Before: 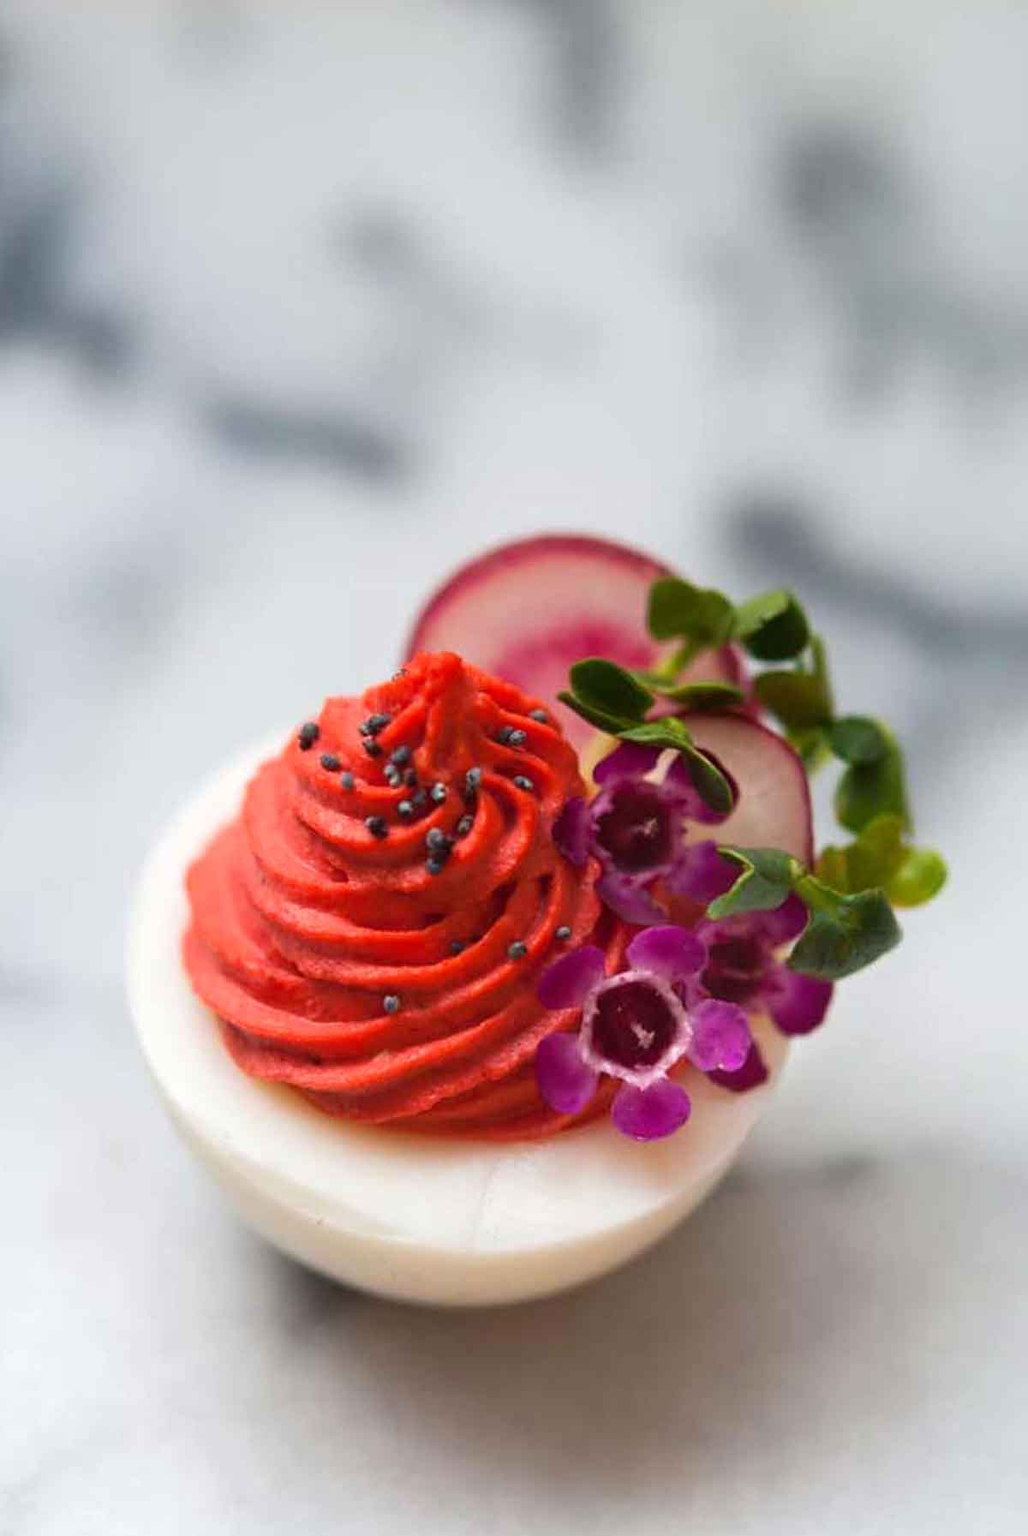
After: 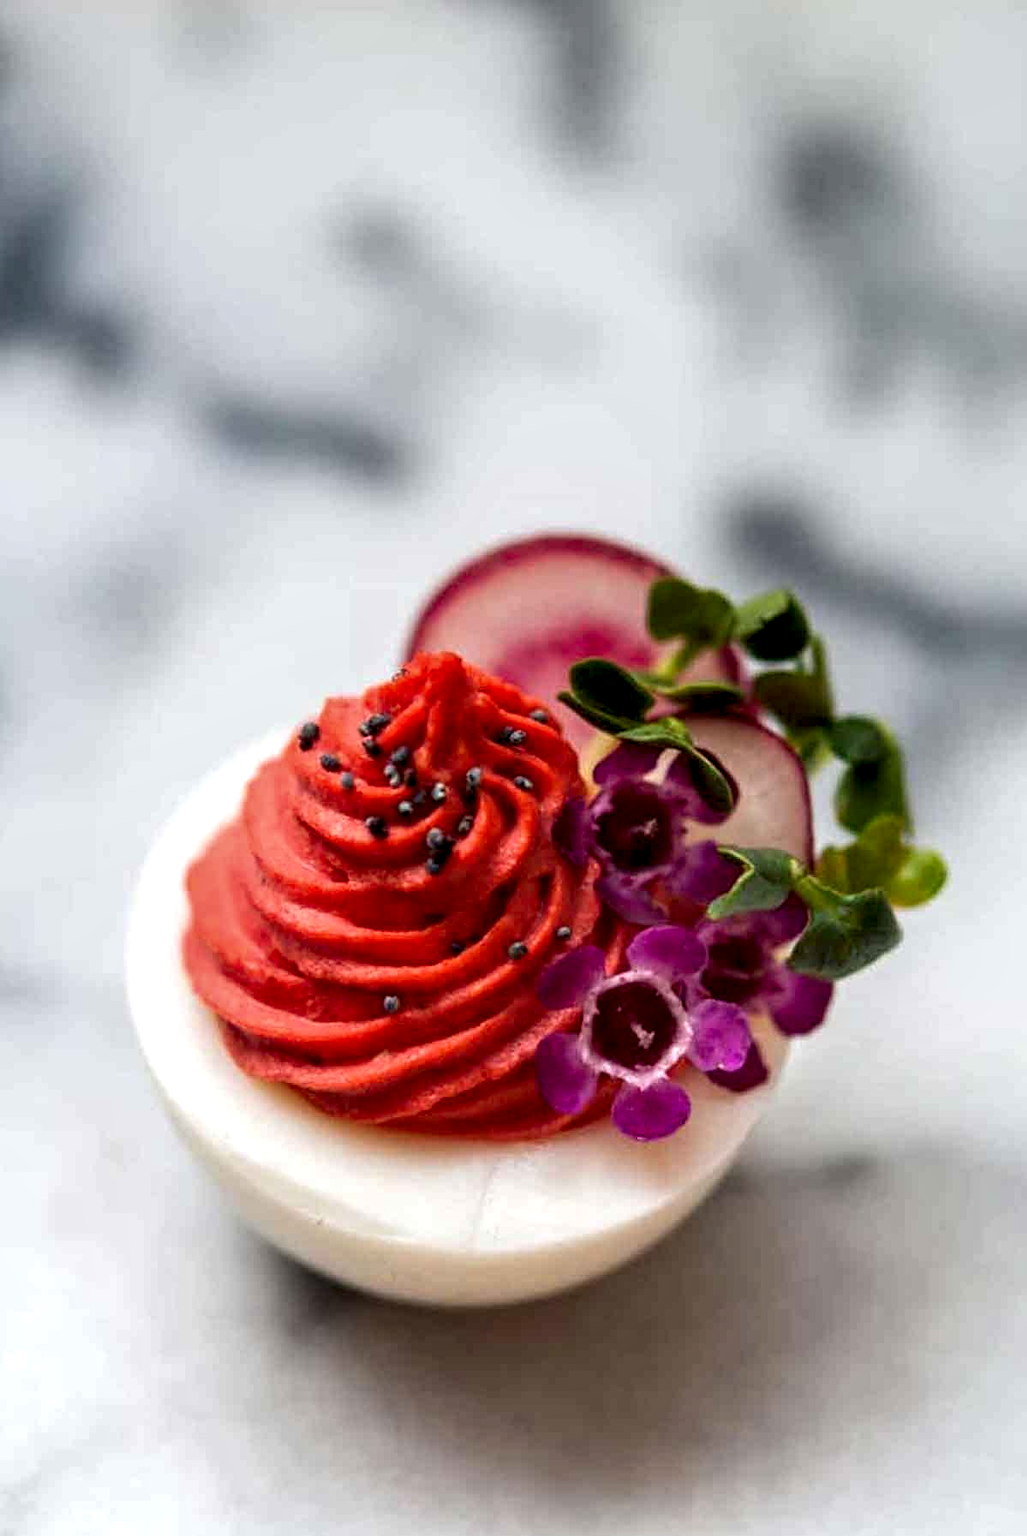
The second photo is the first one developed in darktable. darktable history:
exposure: compensate highlight preservation false
local contrast: highlights 60%, shadows 60%, detail 160%
